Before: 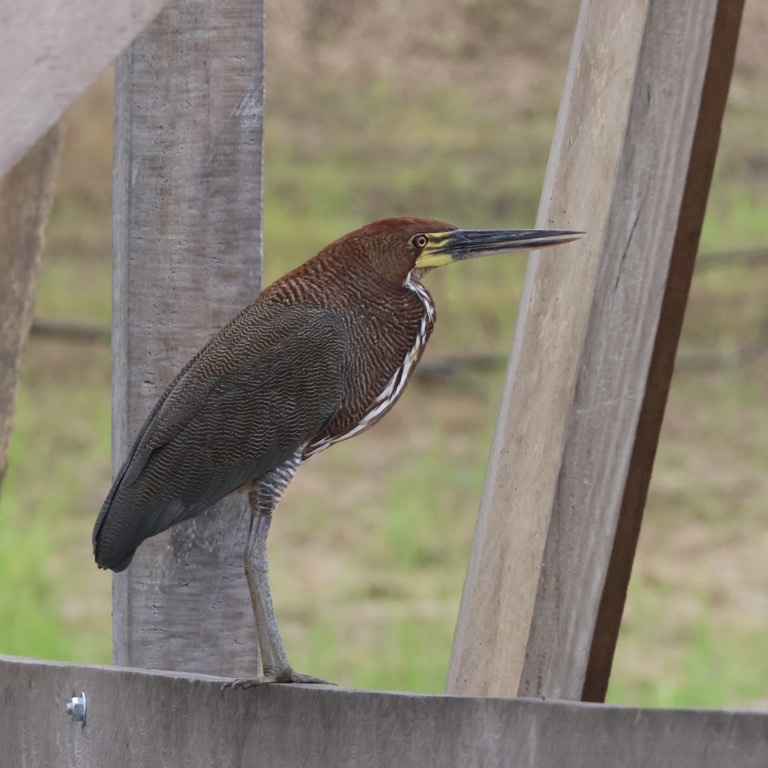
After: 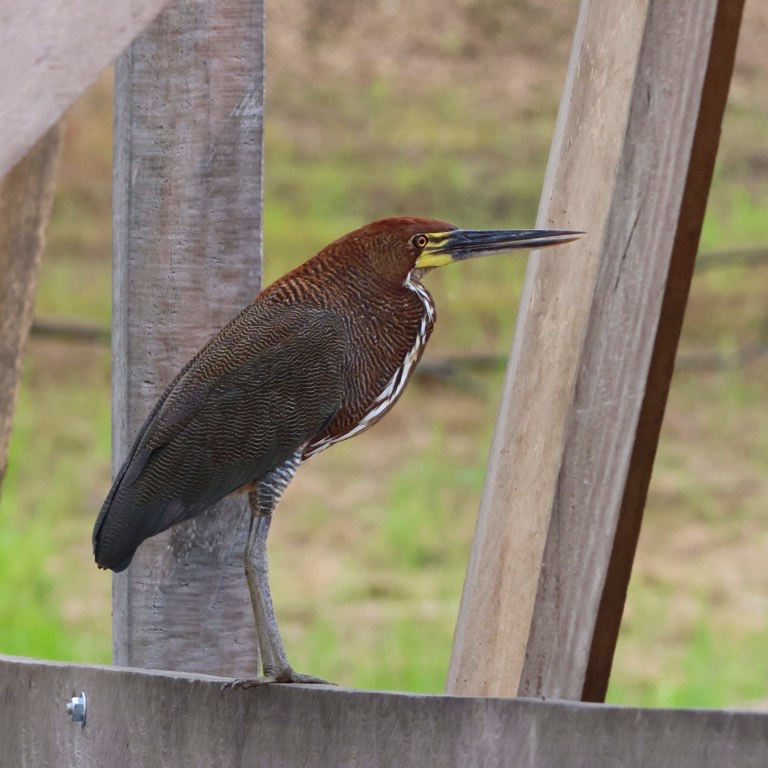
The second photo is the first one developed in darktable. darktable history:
contrast brightness saturation: contrast 0.143
color balance rgb: linear chroma grading › global chroma 9.735%, perceptual saturation grading › global saturation 7.71%, perceptual saturation grading › shadows 4.134%
